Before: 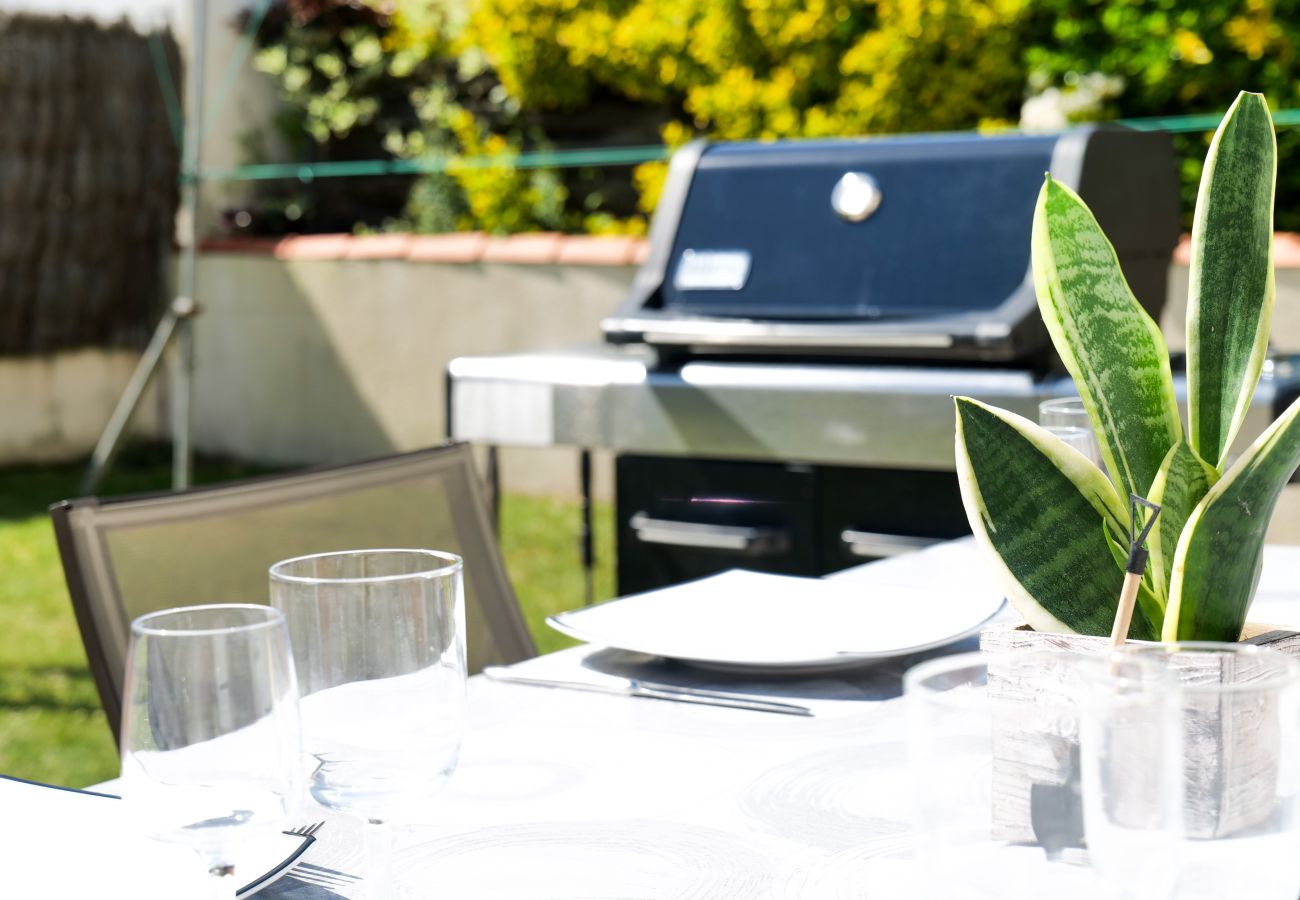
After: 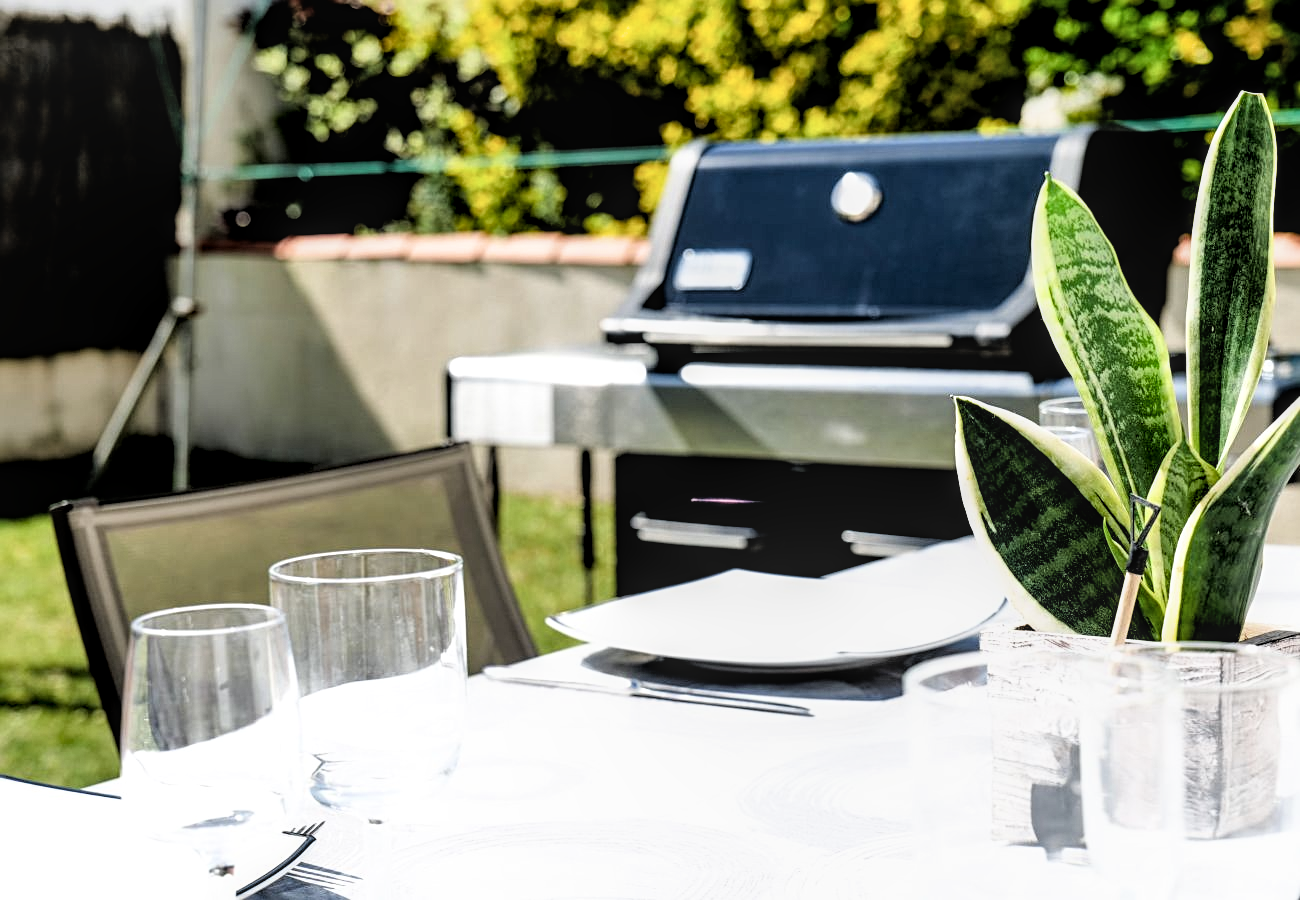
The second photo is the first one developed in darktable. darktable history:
filmic rgb: black relative exposure -3.65 EV, white relative exposure 2.44 EV, hardness 3.27
local contrast: detail 130%
exposure: black level correction 0.009, exposure -0.165 EV, compensate highlight preservation false
sharpen: radius 2.164, amount 0.379, threshold 0.069
